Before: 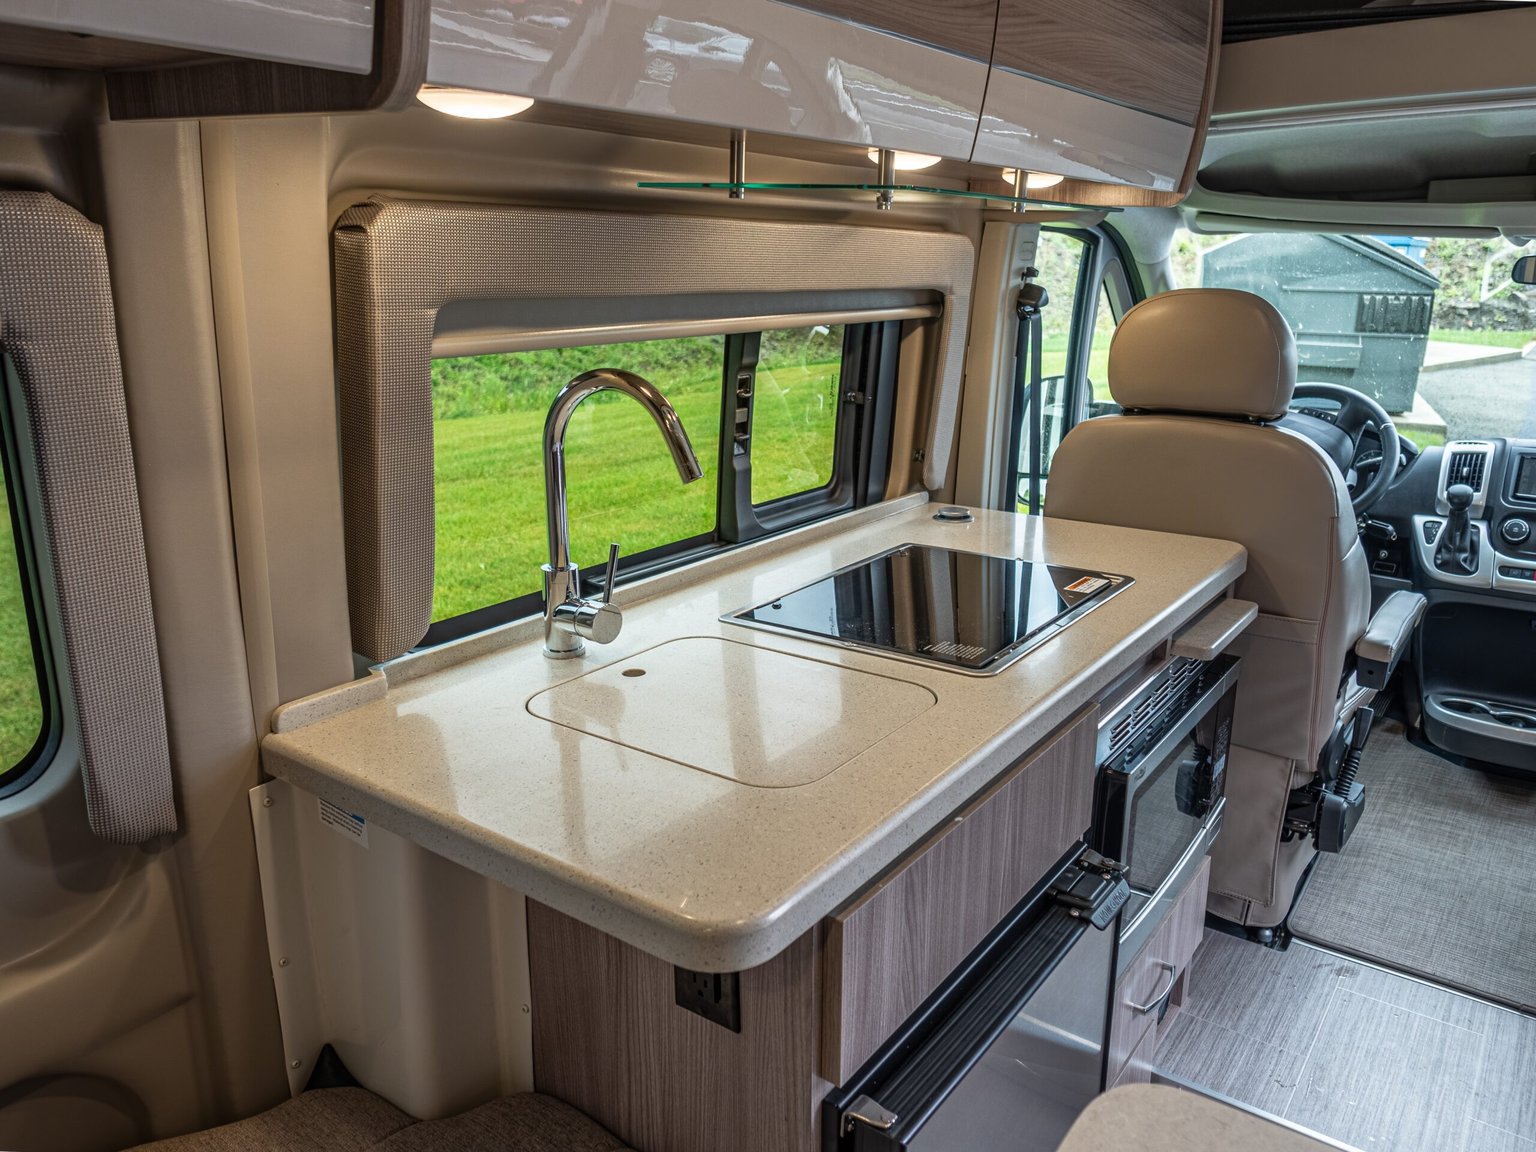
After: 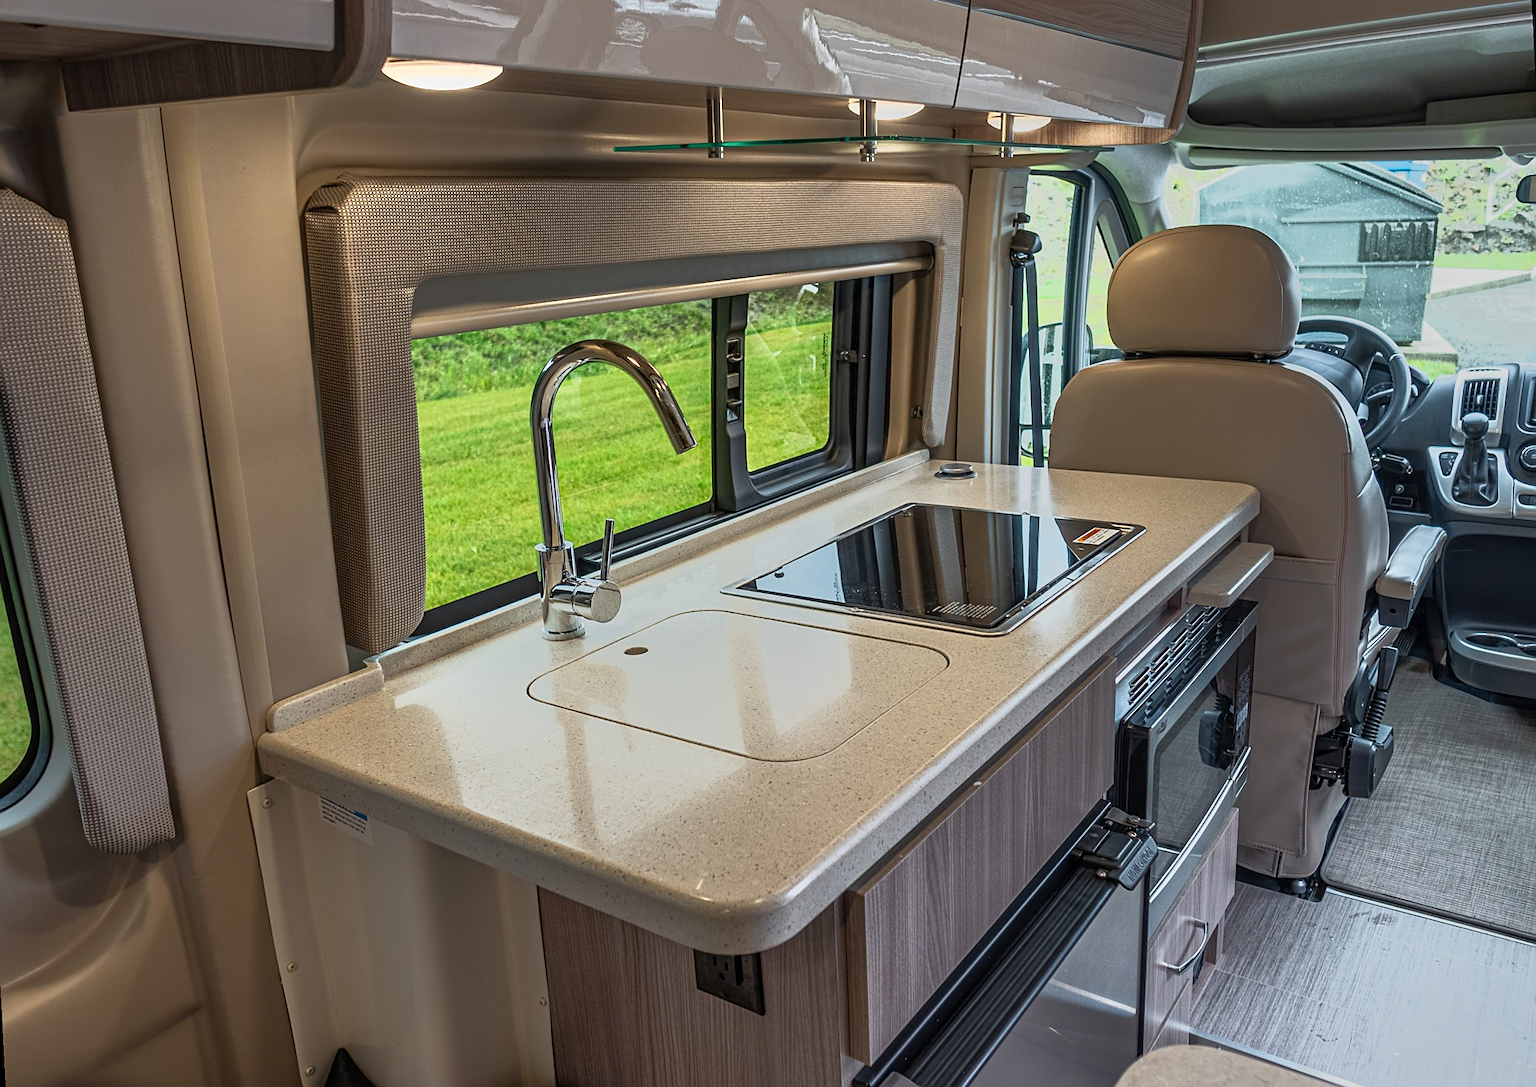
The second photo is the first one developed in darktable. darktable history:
rotate and perspective: rotation -3°, crop left 0.031, crop right 0.968, crop top 0.07, crop bottom 0.93
tone equalizer: -7 EV -0.63 EV, -6 EV 1 EV, -5 EV -0.45 EV, -4 EV 0.43 EV, -3 EV 0.41 EV, -2 EV 0.15 EV, -1 EV -0.15 EV, +0 EV -0.39 EV, smoothing diameter 25%, edges refinement/feathering 10, preserve details guided filter
sharpen: on, module defaults
